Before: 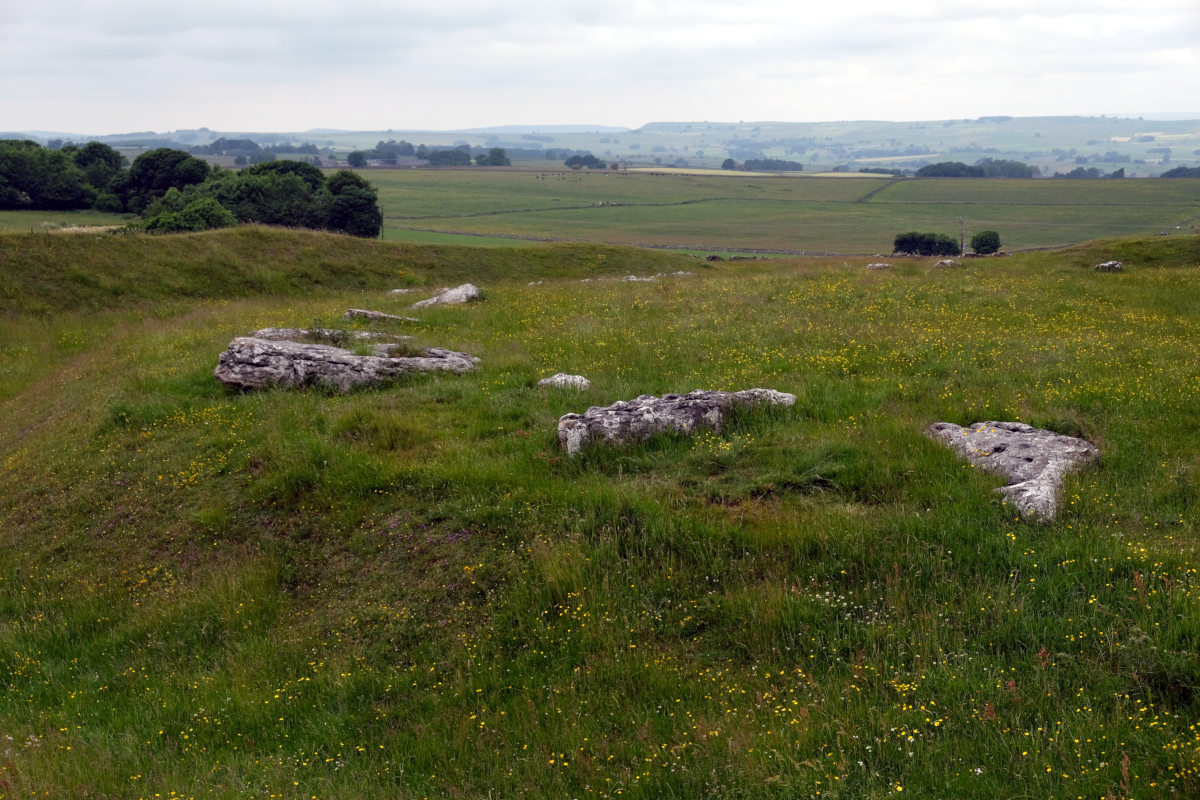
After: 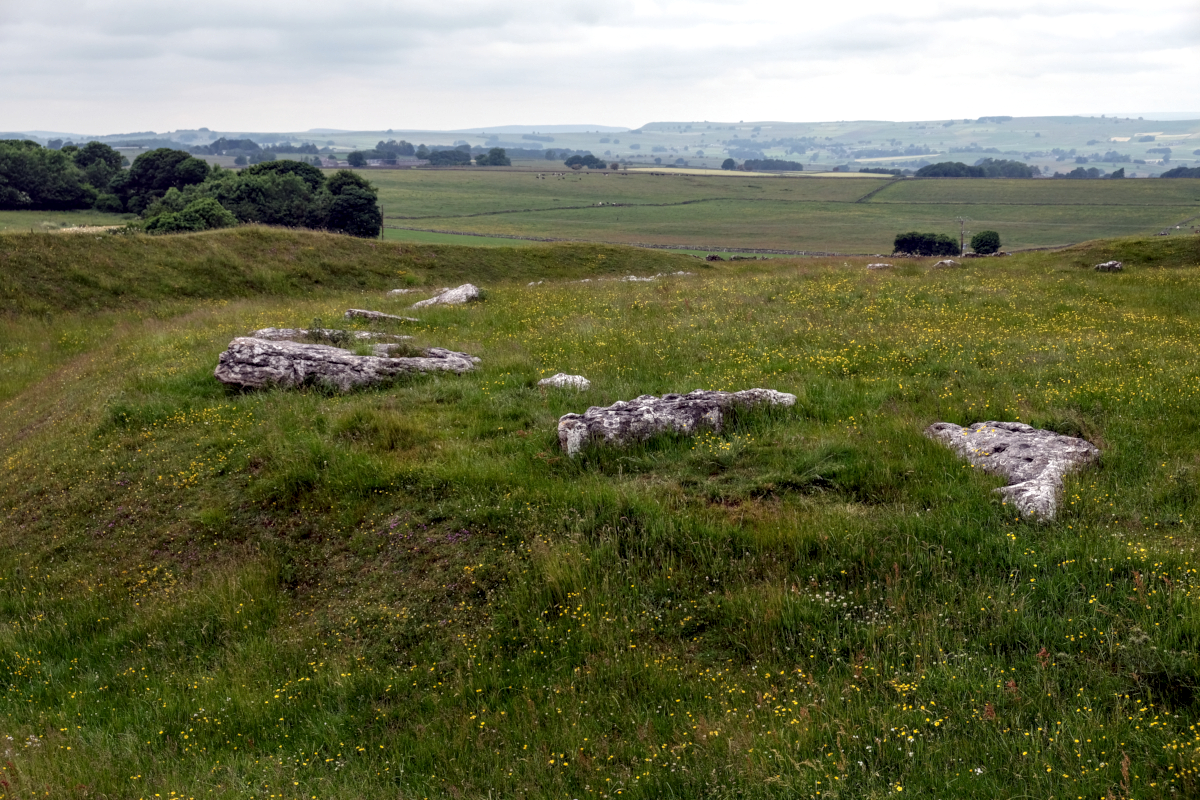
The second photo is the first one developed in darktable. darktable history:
local contrast: highlights 61%, detail 143%, midtone range 0.433
